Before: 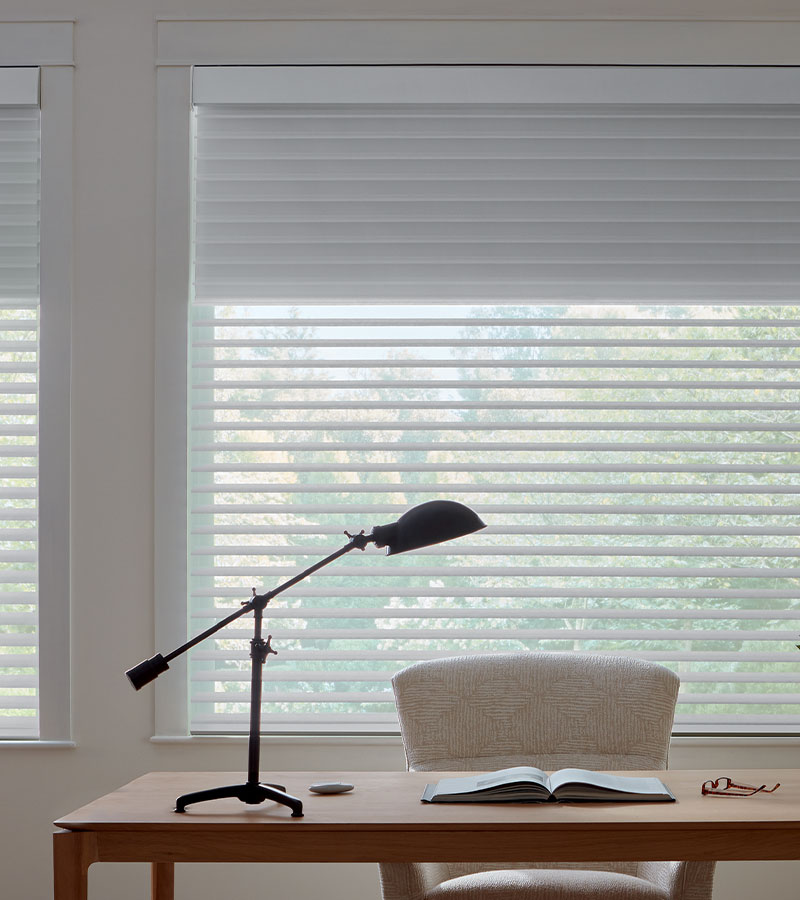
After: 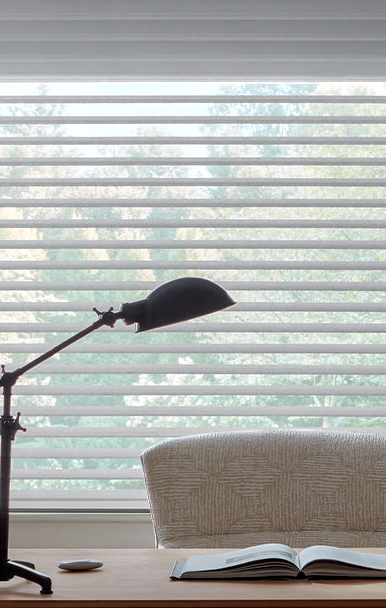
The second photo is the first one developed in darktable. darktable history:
crop: left 31.415%, top 24.807%, right 20.294%, bottom 6.338%
local contrast: detail 130%
